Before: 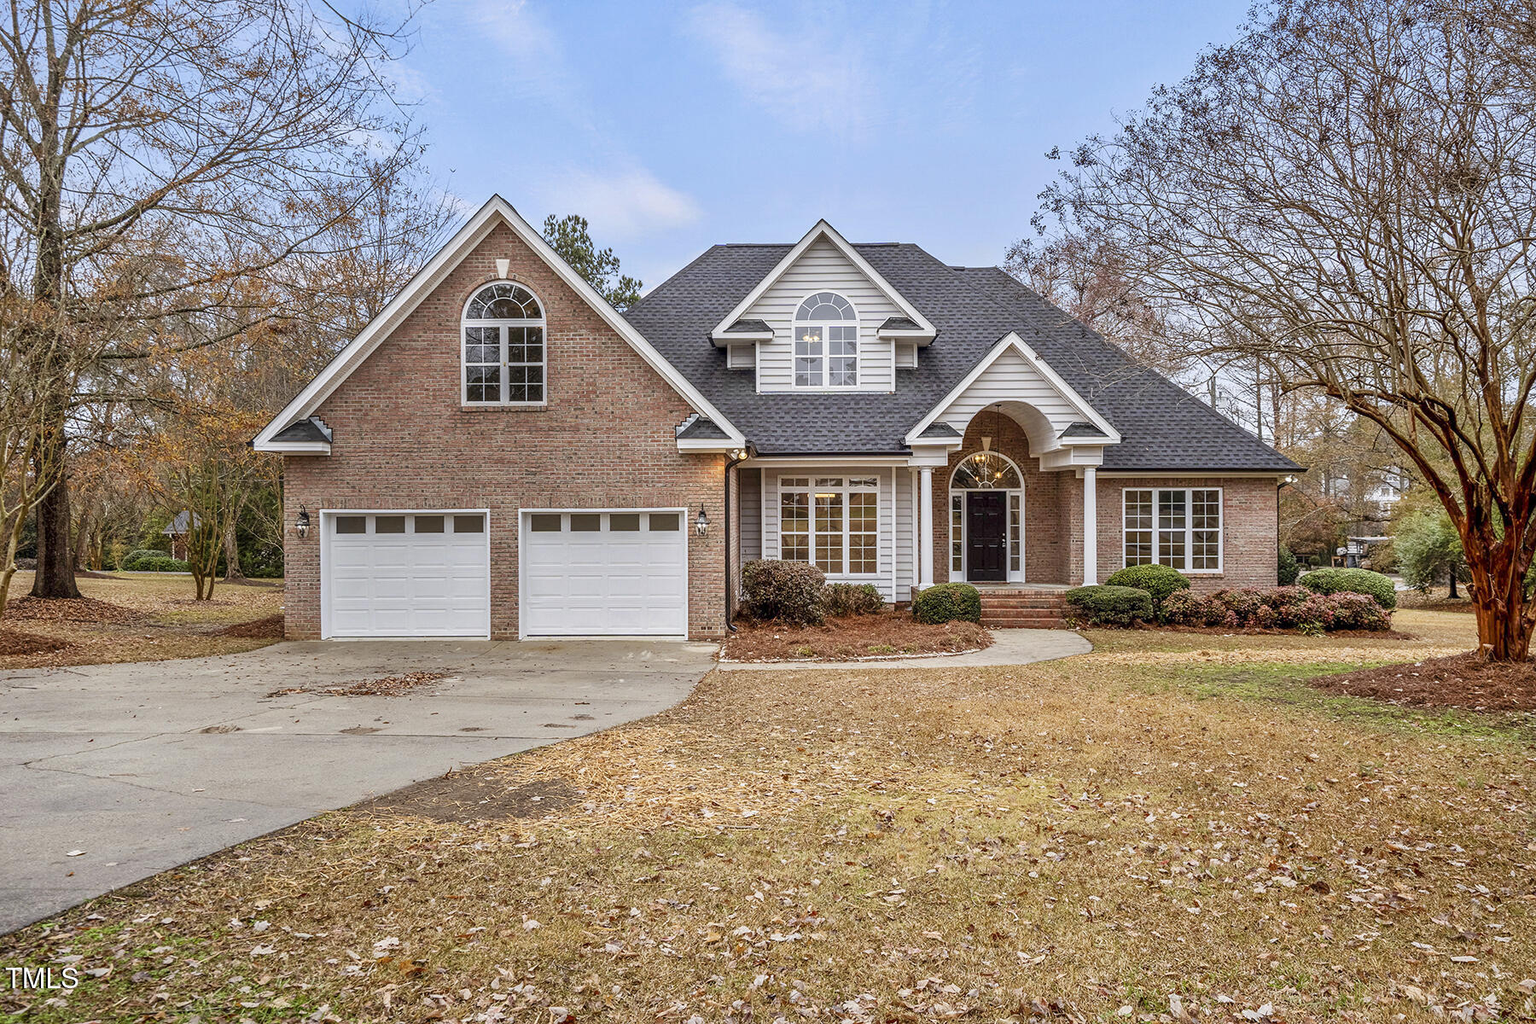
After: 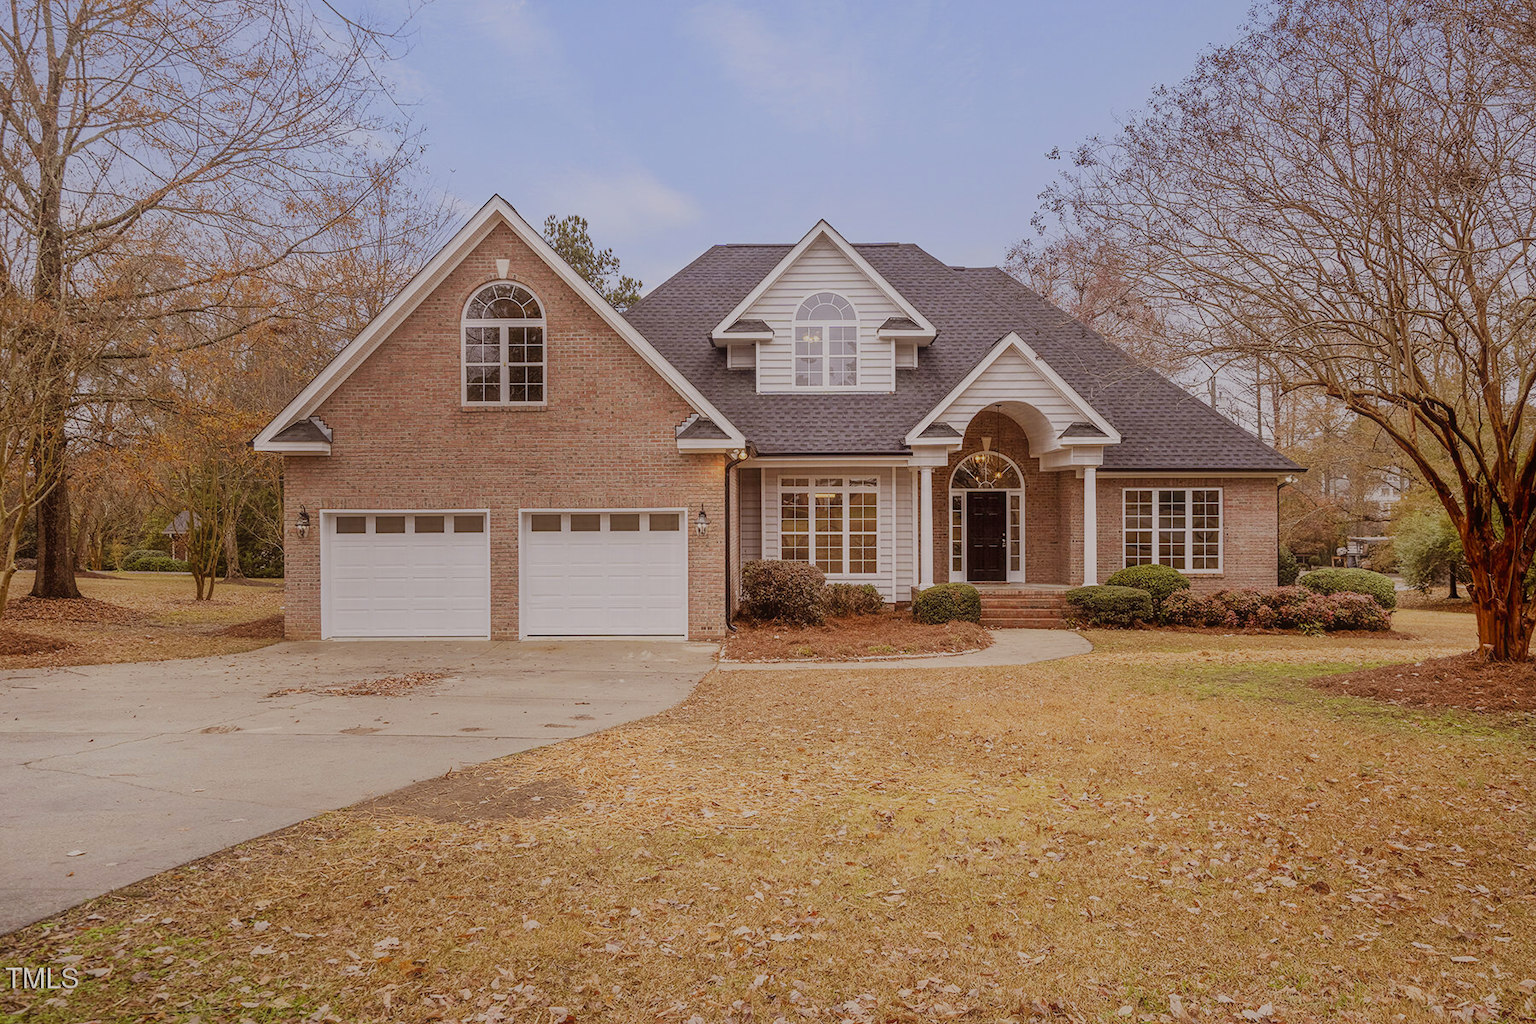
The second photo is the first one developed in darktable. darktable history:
rgb levels: mode RGB, independent channels, levels [[0, 0.5, 1], [0, 0.521, 1], [0, 0.536, 1]]
contrast equalizer: octaves 7, y [[0.6 ×6], [0.55 ×6], [0 ×6], [0 ×6], [0 ×6]], mix -1
filmic rgb: black relative exposure -7.65 EV, white relative exposure 4.56 EV, hardness 3.61
